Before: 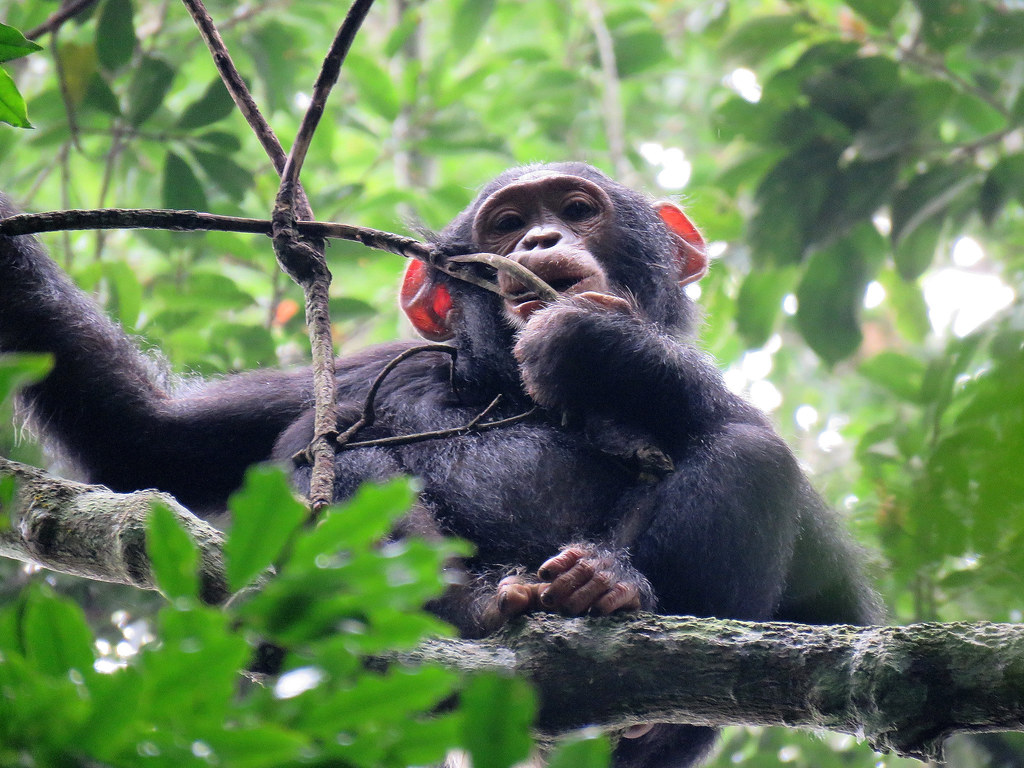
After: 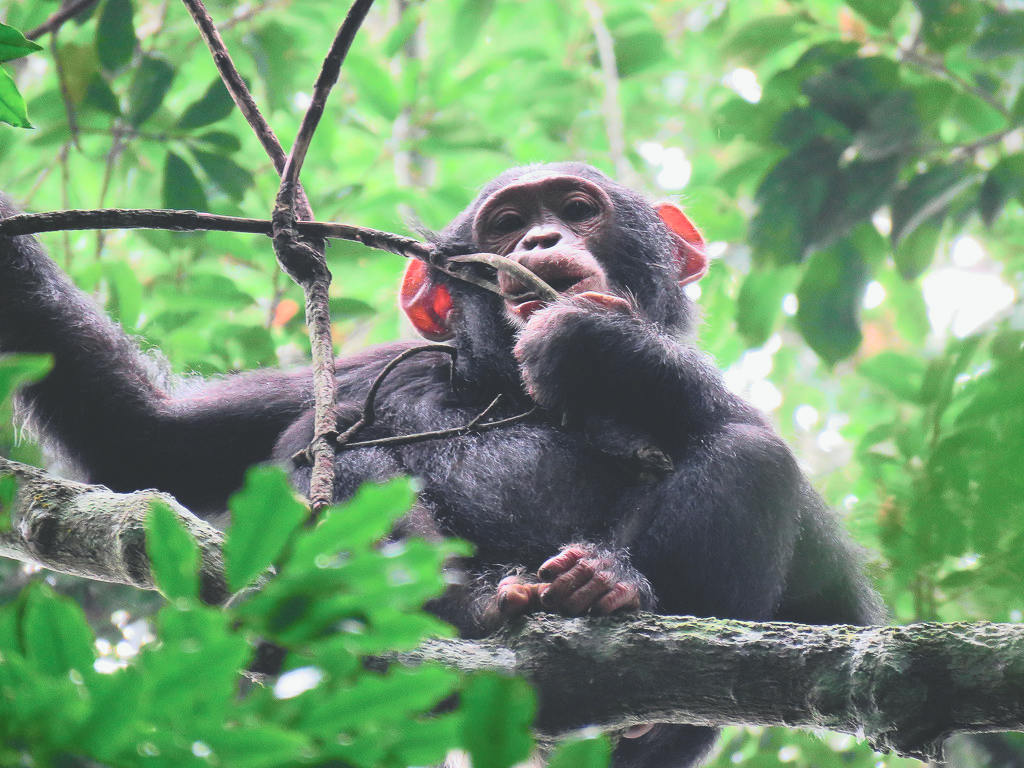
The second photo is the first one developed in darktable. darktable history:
tone curve: curves: ch0 [(0, 0.013) (0.104, 0.103) (0.258, 0.267) (0.448, 0.487) (0.709, 0.794) (0.895, 0.915) (0.994, 0.971)]; ch1 [(0, 0) (0.335, 0.298) (0.446, 0.413) (0.488, 0.484) (0.515, 0.508) (0.584, 0.623) (0.635, 0.661) (1, 1)]; ch2 [(0, 0) (0.314, 0.306) (0.436, 0.447) (0.502, 0.503) (0.538, 0.541) (0.568, 0.603) (0.641, 0.635) (0.717, 0.701) (1, 1)], color space Lab, independent channels, preserve colors none
exposure: black level correction -0.028, compensate highlight preservation false
